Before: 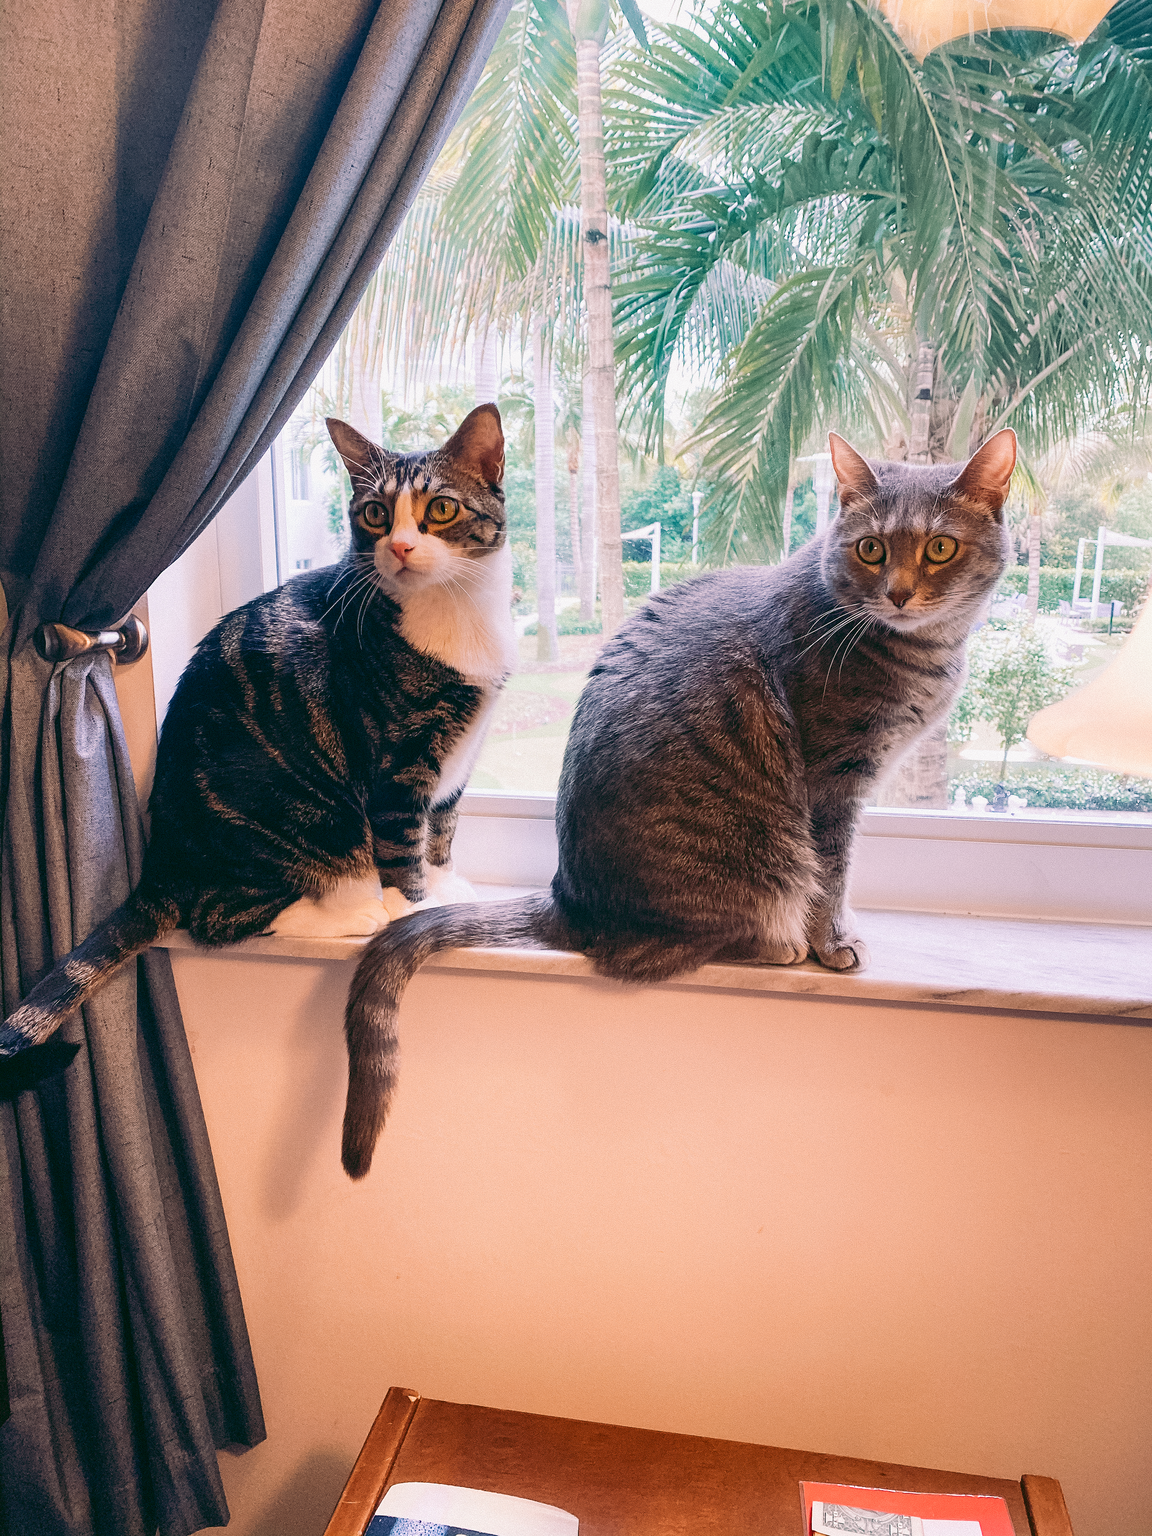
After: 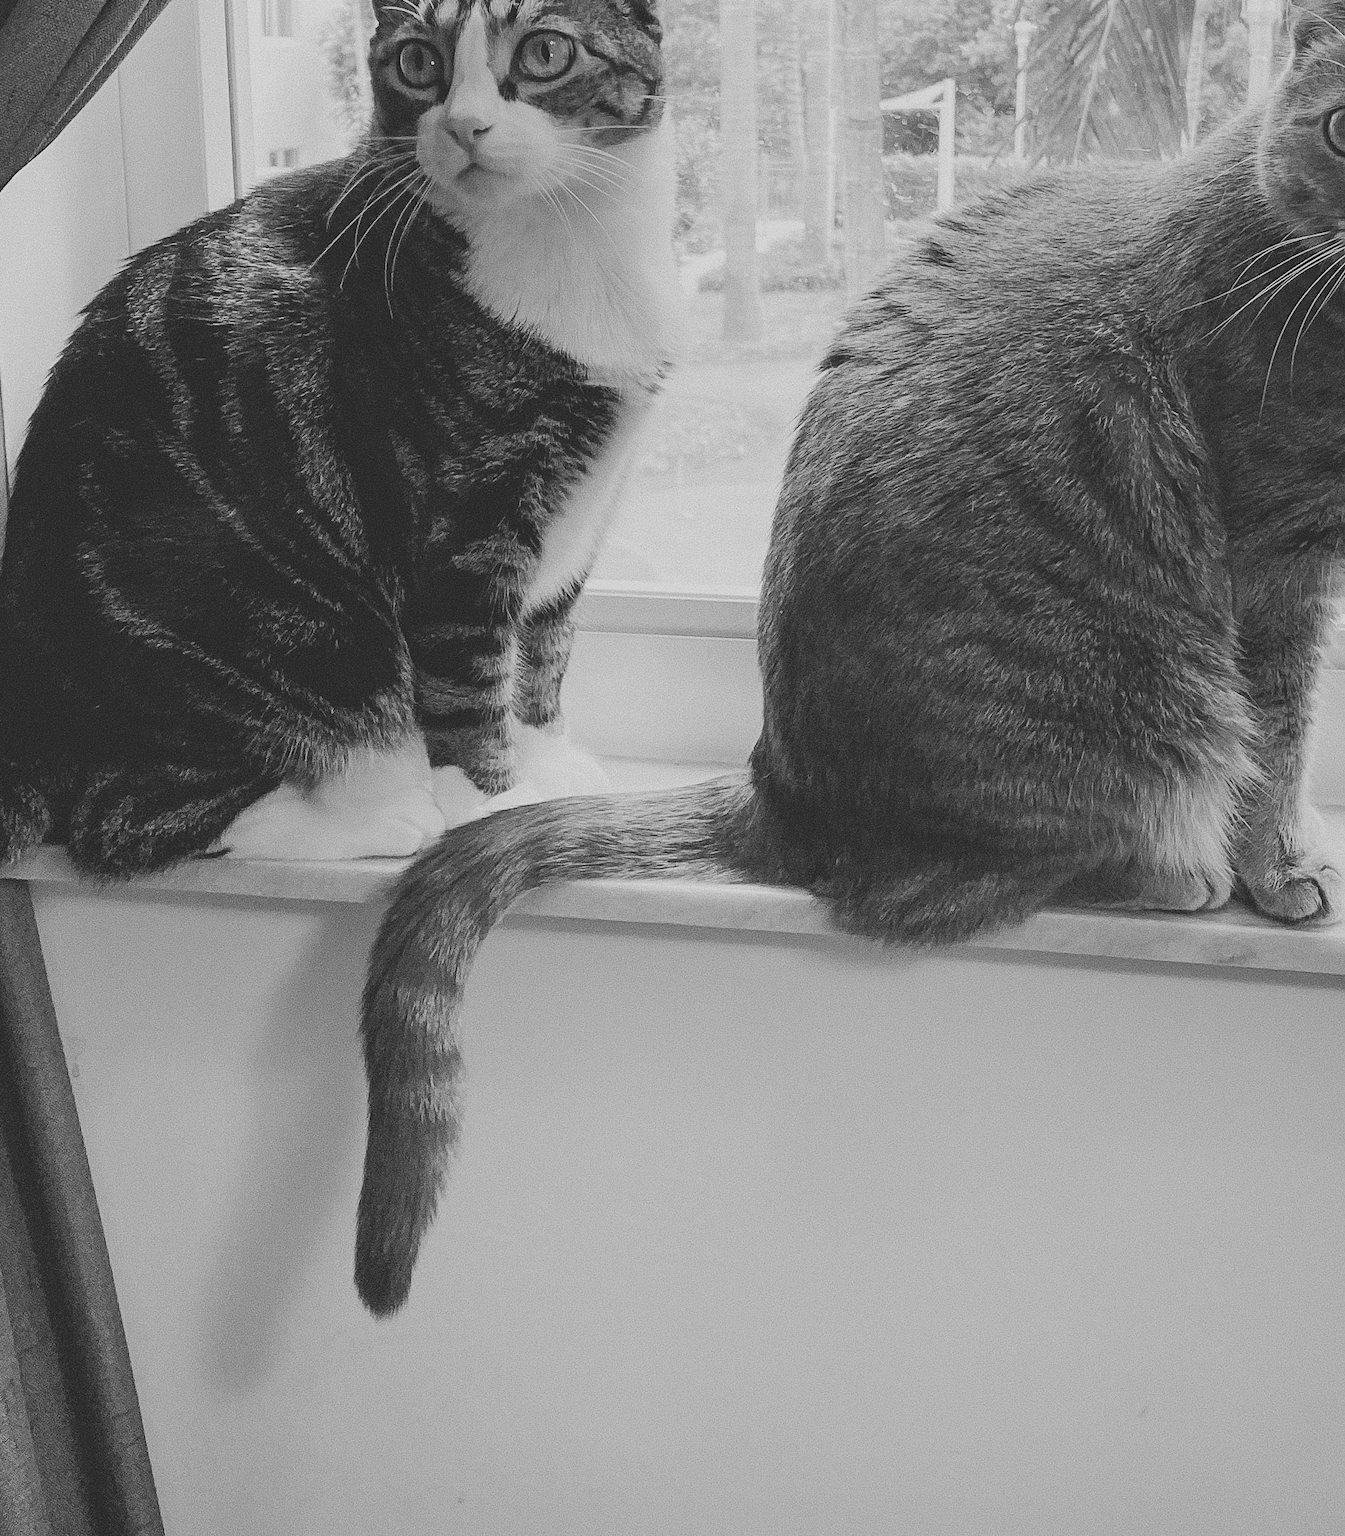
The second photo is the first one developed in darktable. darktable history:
color balance rgb: perceptual saturation grading › global saturation 20%, global vibrance 20%
contrast brightness saturation: contrast -0.26, saturation -0.43
crop: left 13.312%, top 31.28%, right 24.627%, bottom 15.582%
monochrome: on, module defaults
